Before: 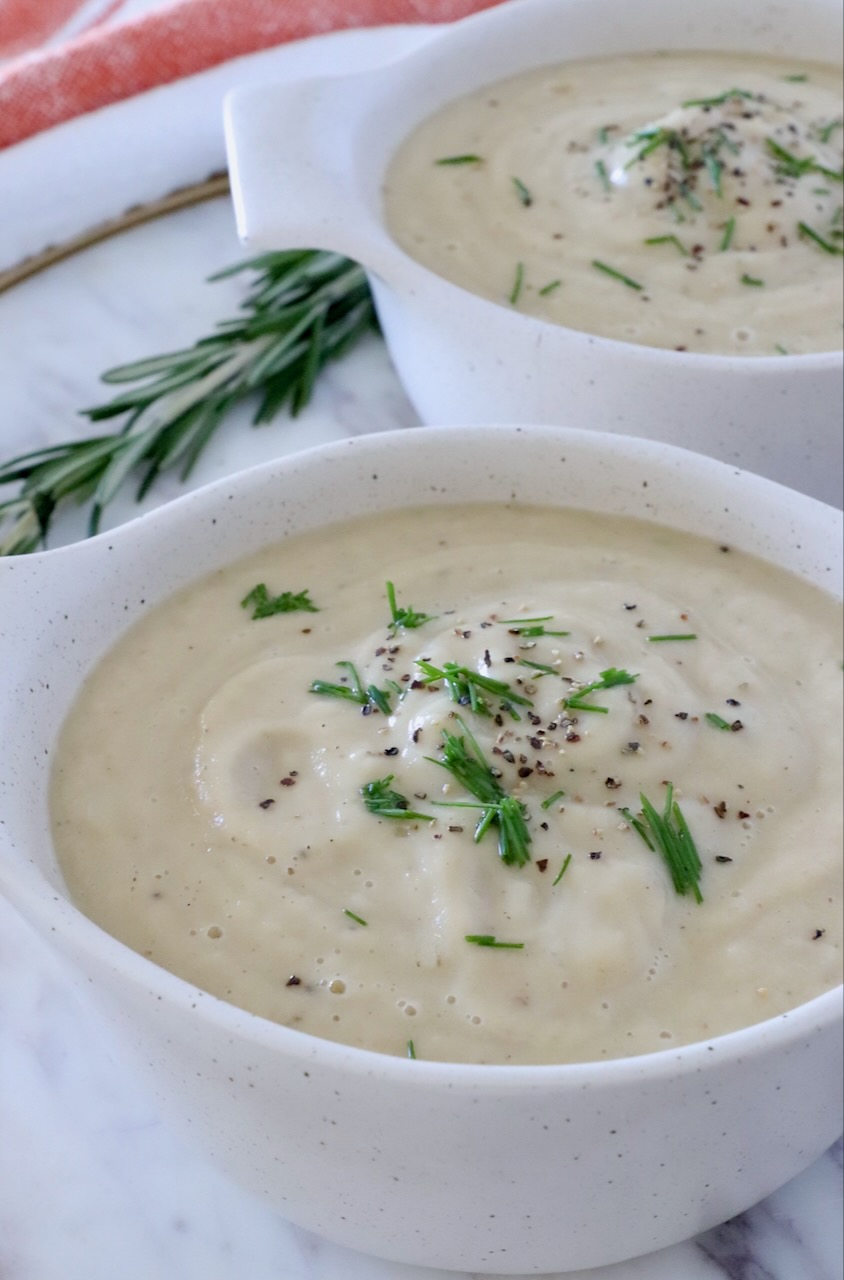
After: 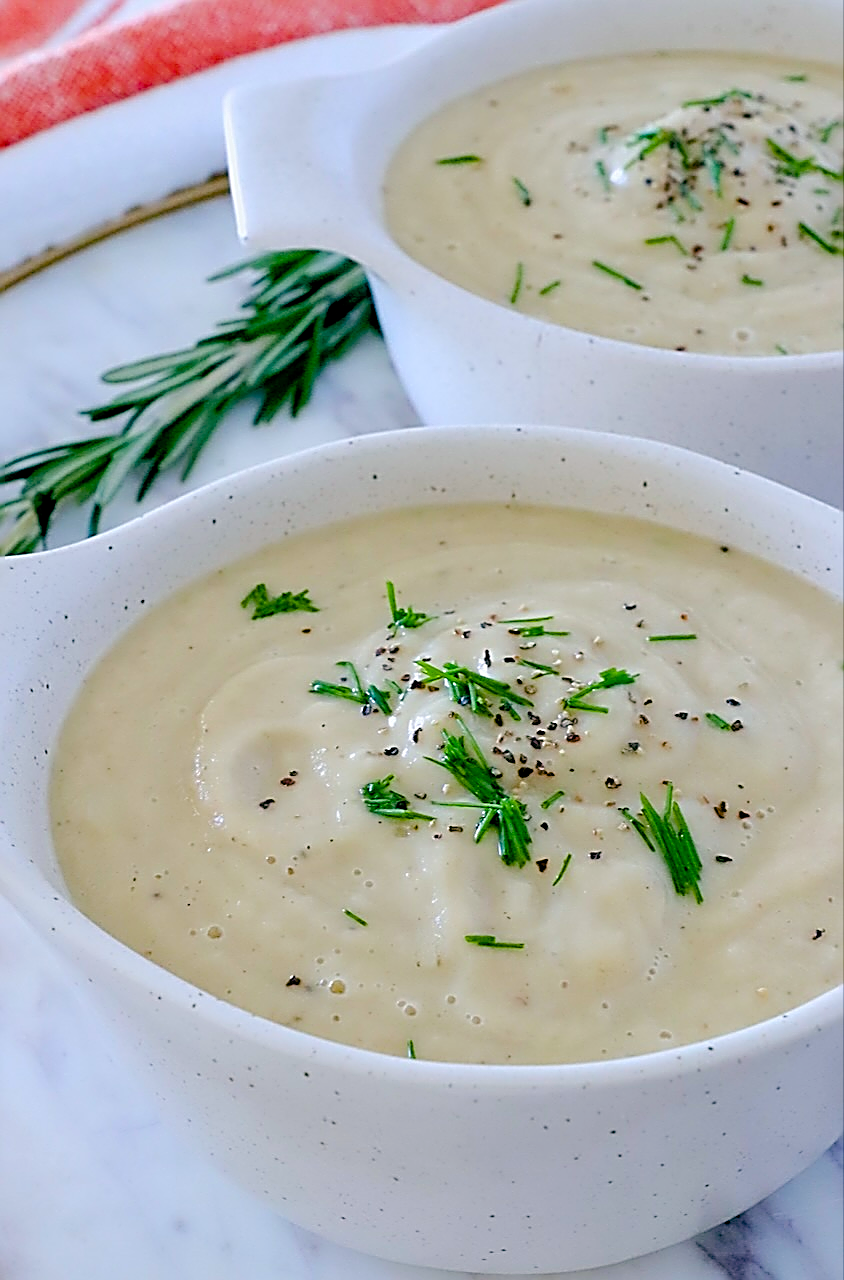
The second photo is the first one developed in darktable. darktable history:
color balance rgb: global offset › luminance -0.332%, global offset › chroma 0.11%, global offset › hue 166.15°, linear chroma grading › global chroma 14.74%, perceptual saturation grading › global saturation 20%, perceptual saturation grading › highlights -14.359%, perceptual saturation grading › shadows 49.248%, perceptual brilliance grading › mid-tones 9.099%, perceptual brilliance grading › shadows 15.29%
sharpen: amount 1.859
